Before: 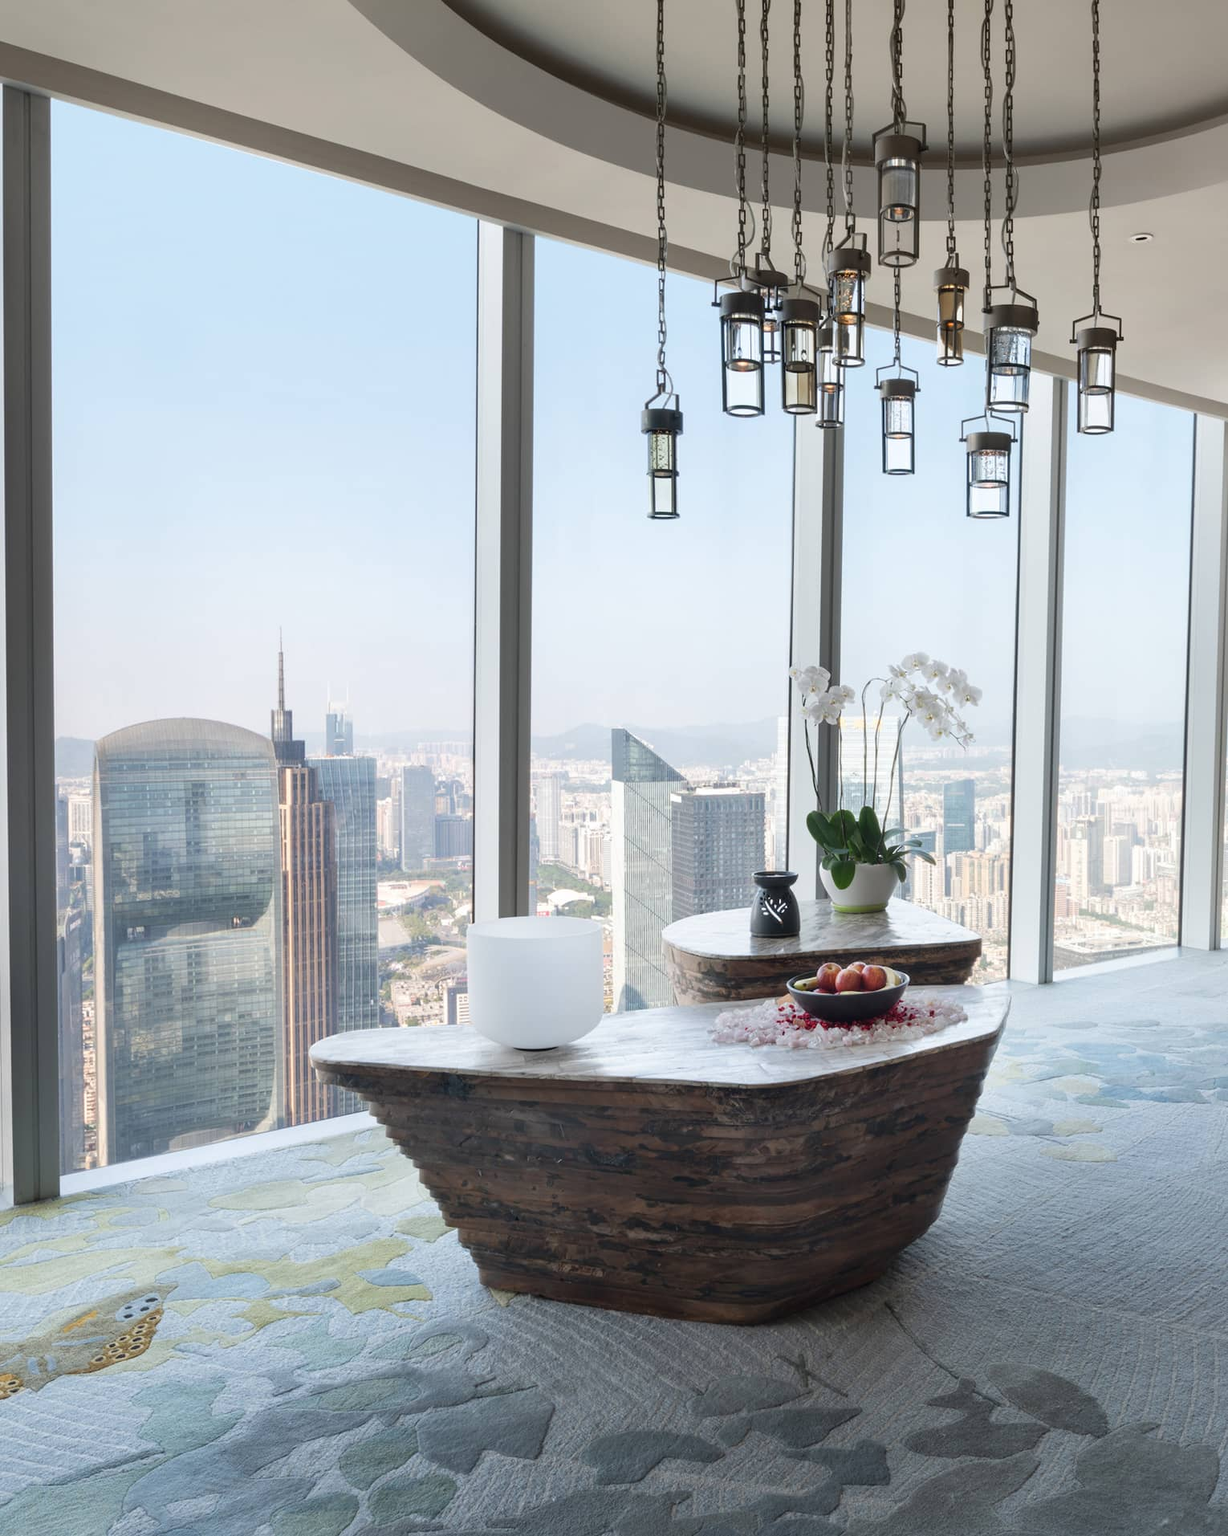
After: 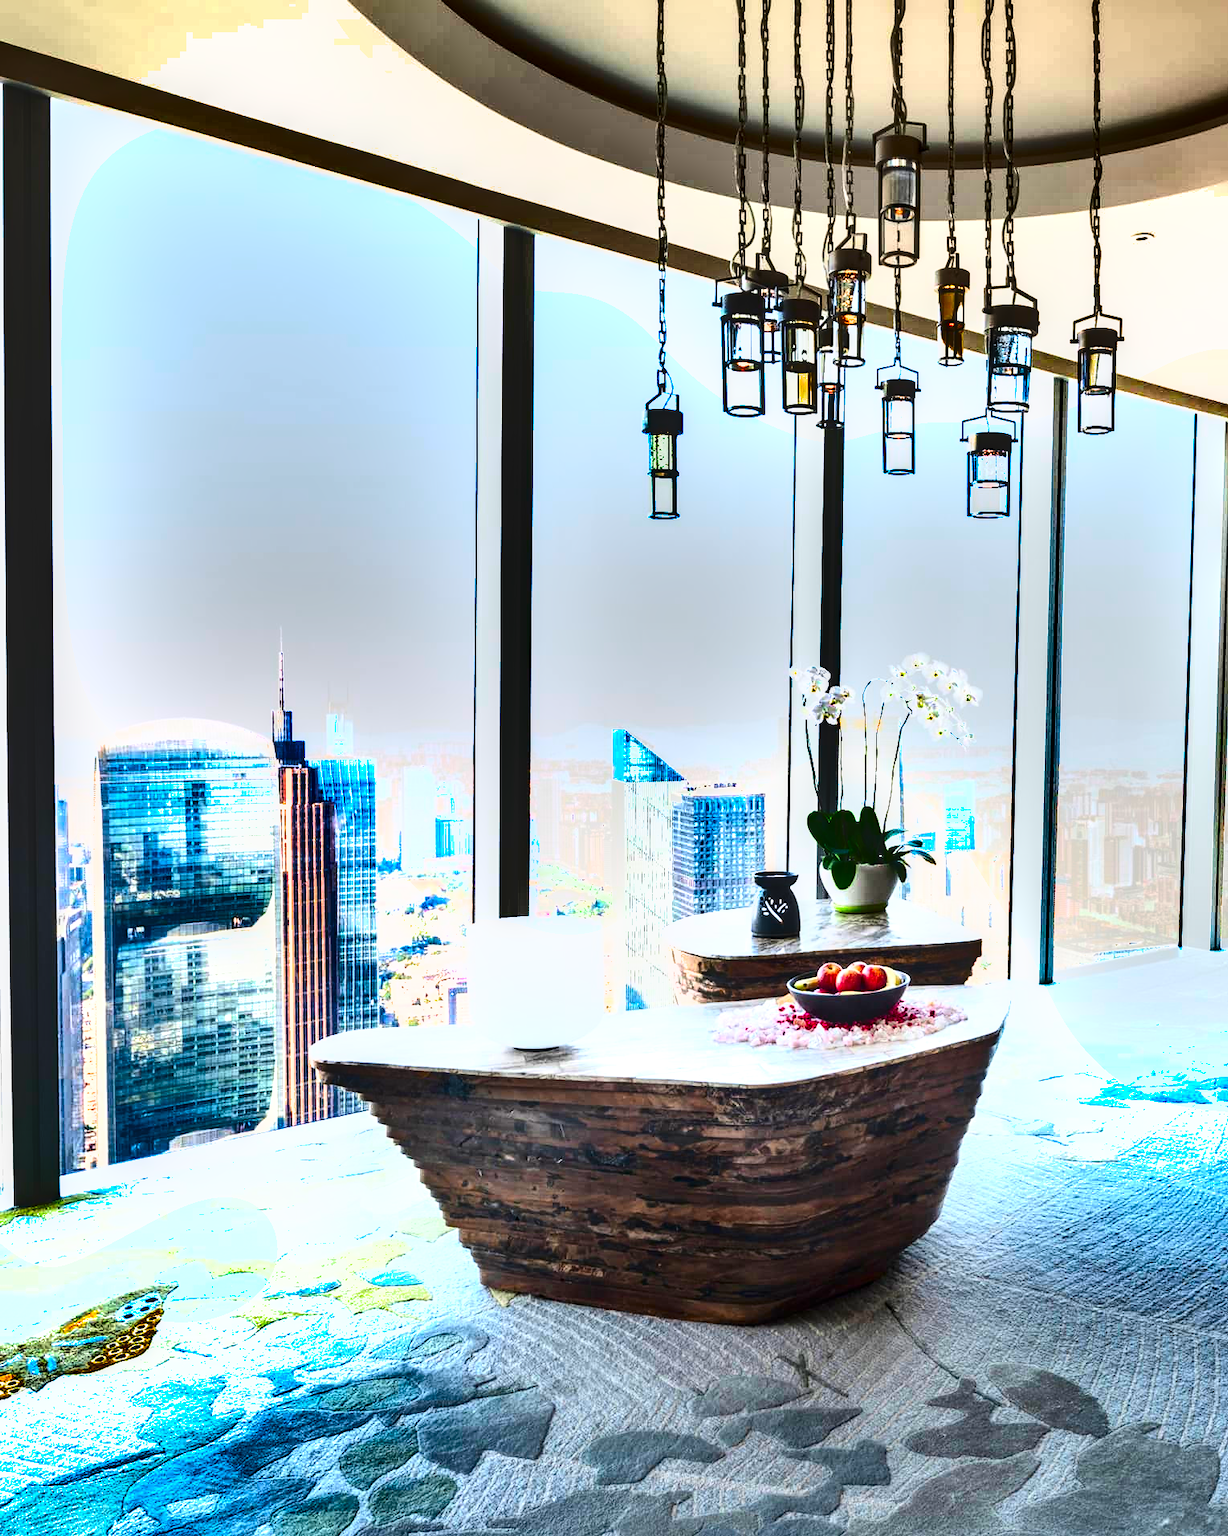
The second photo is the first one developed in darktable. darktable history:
exposure: exposure 0.189 EV, compensate highlight preservation false
local contrast: detail 130%
shadows and highlights: shadows 20.87, highlights -81.13, soften with gaussian
contrast brightness saturation: contrast 0.265, brightness 0.024, saturation 0.863
tone equalizer: -8 EV -1.07 EV, -7 EV -0.979 EV, -6 EV -0.883 EV, -5 EV -0.581 EV, -3 EV 0.599 EV, -2 EV 0.877 EV, -1 EV 1.01 EV, +0 EV 1.08 EV
